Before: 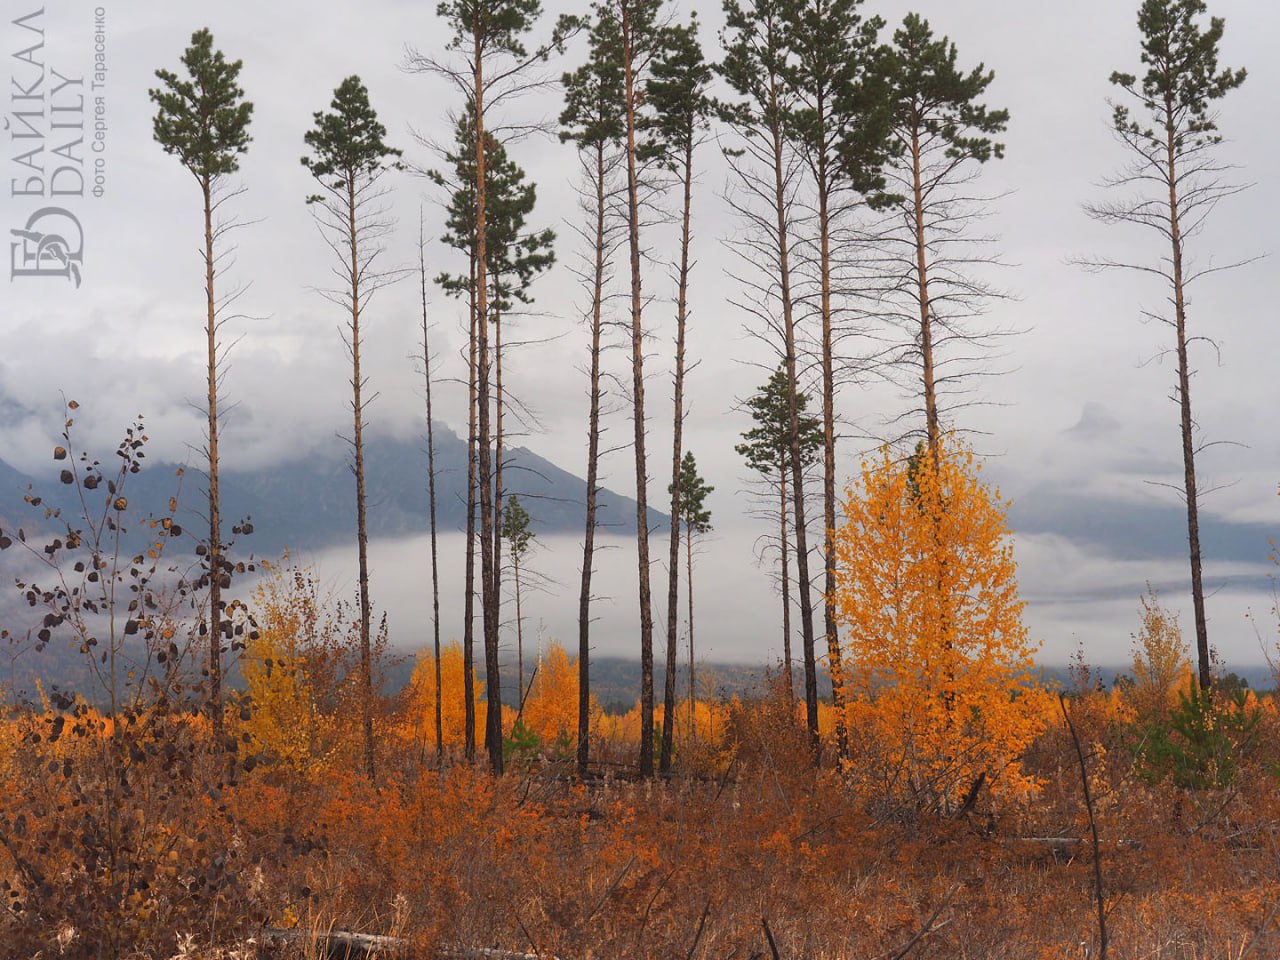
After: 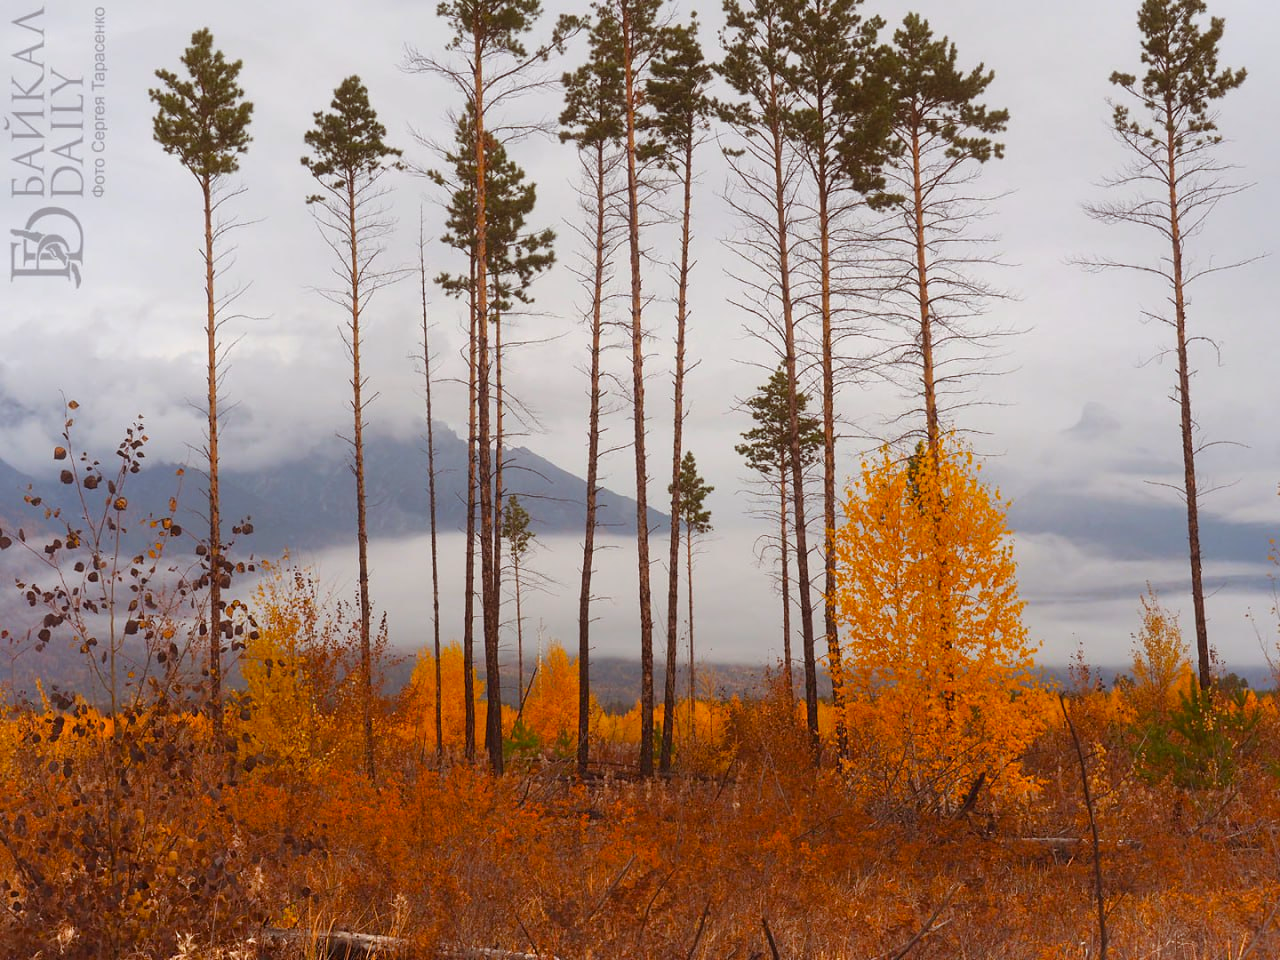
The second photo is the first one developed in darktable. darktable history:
color balance rgb: shadows lift › chroma 9.847%, shadows lift › hue 46.43°, perceptual saturation grading › global saturation 29.822%, perceptual brilliance grading › global brilliance 2.56%, perceptual brilliance grading › highlights -2.393%, perceptual brilliance grading › shadows 2.688%
